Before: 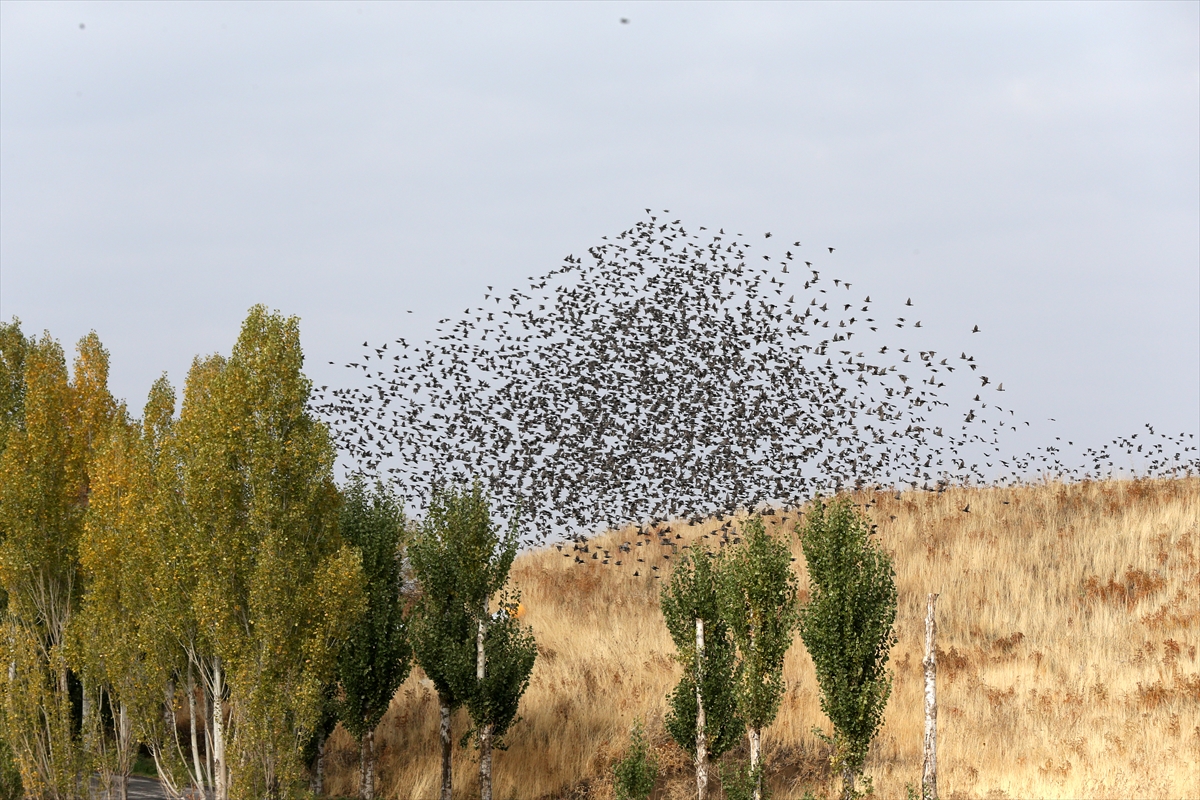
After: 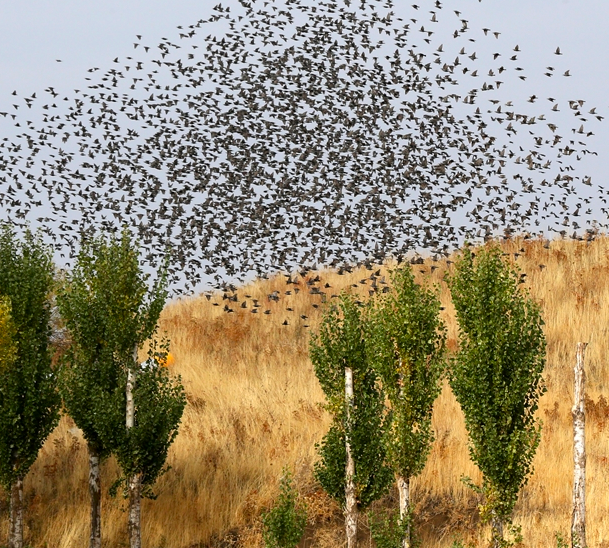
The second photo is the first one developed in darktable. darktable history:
crop and rotate: left 29.329%, top 31.461%, right 19.861%
color correction: highlights b* 0.058, saturation 1.37
